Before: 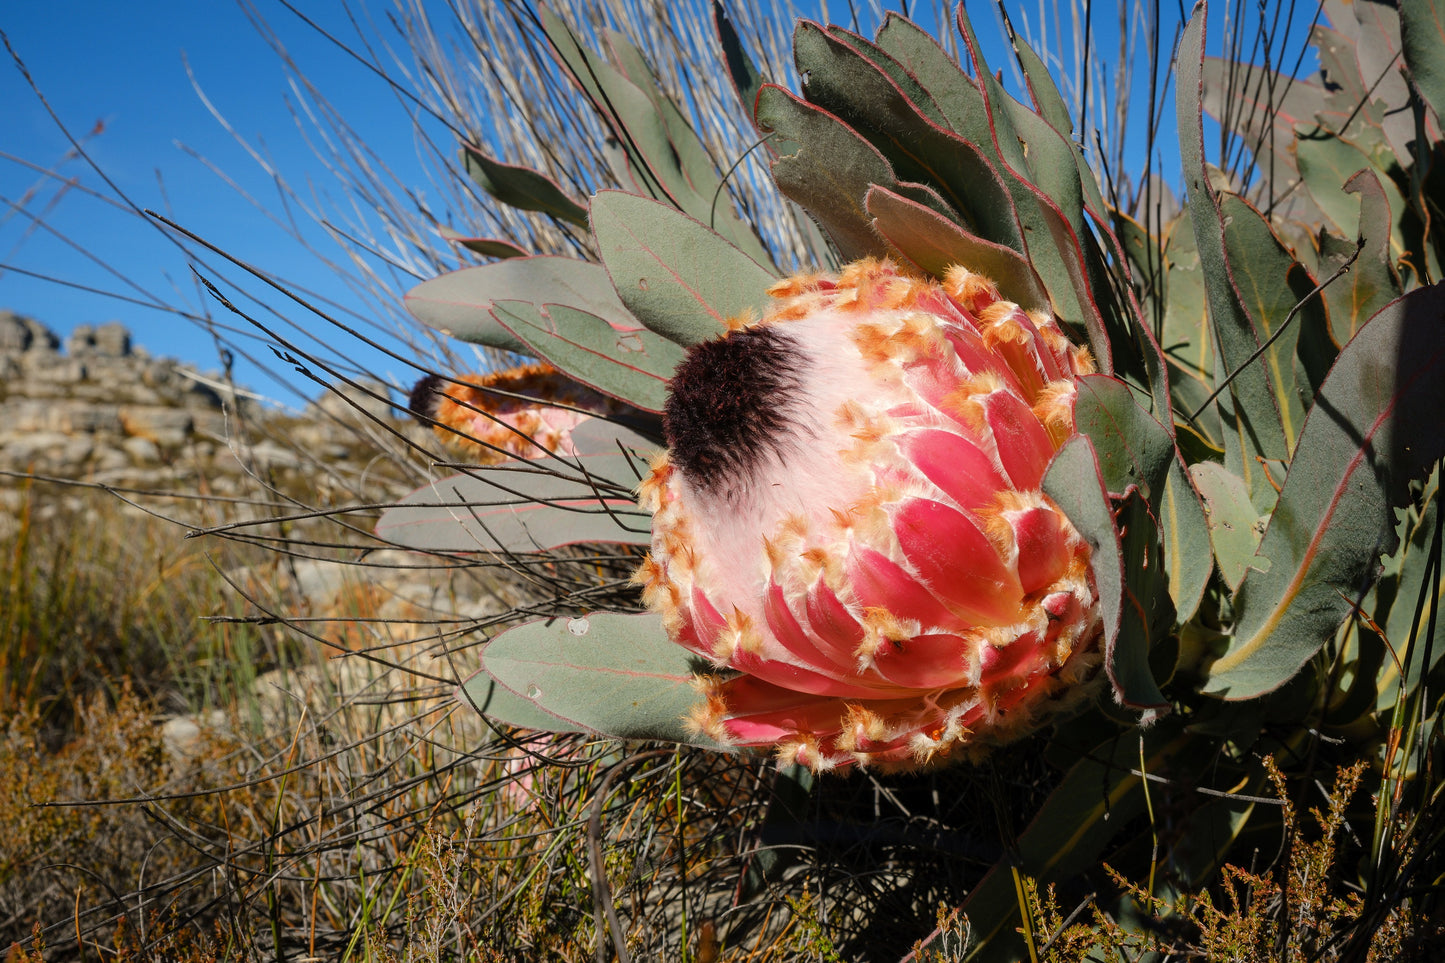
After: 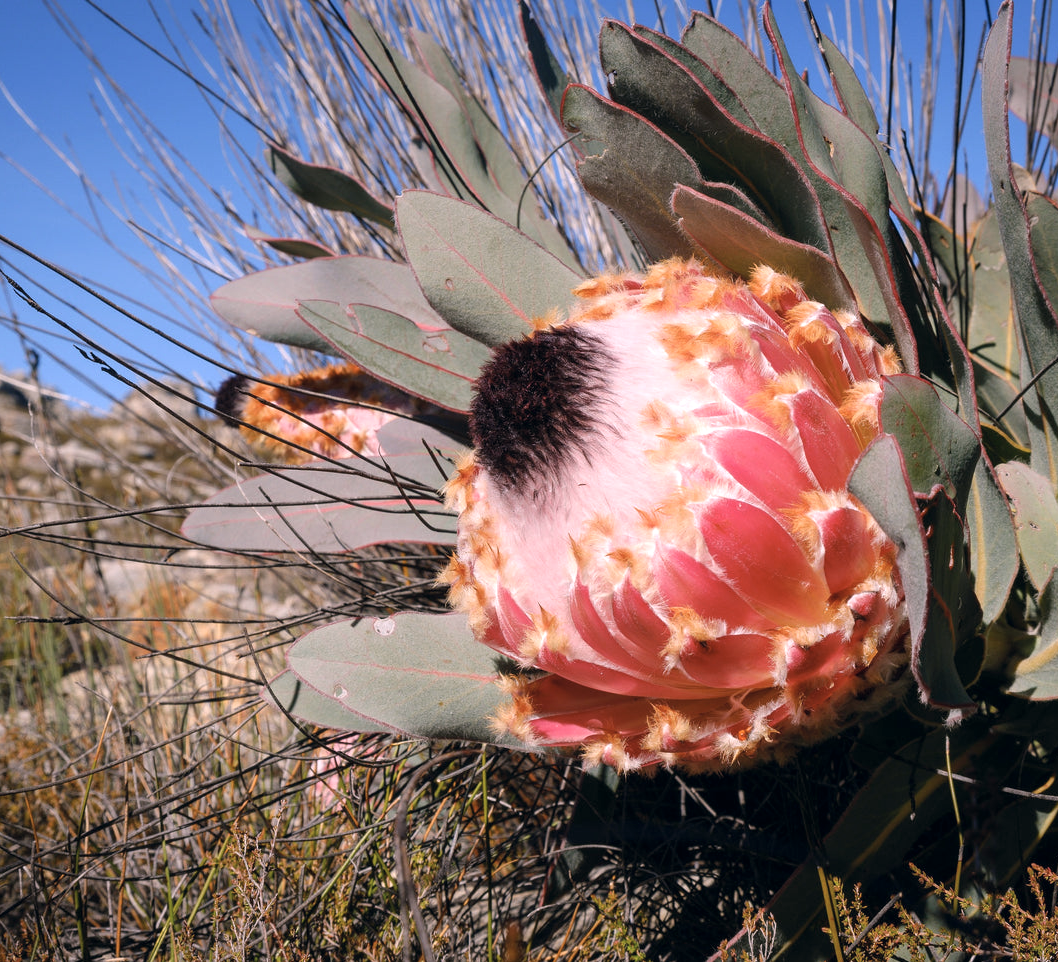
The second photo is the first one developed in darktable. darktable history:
crop: left 13.443%, right 13.31%
exposure: exposure 0.2 EV, compensate highlight preservation false
color correction: highlights a* 2.75, highlights b* 5, shadows a* -2.04, shadows b* -4.84, saturation 0.8
white balance: red 1.066, blue 1.119
